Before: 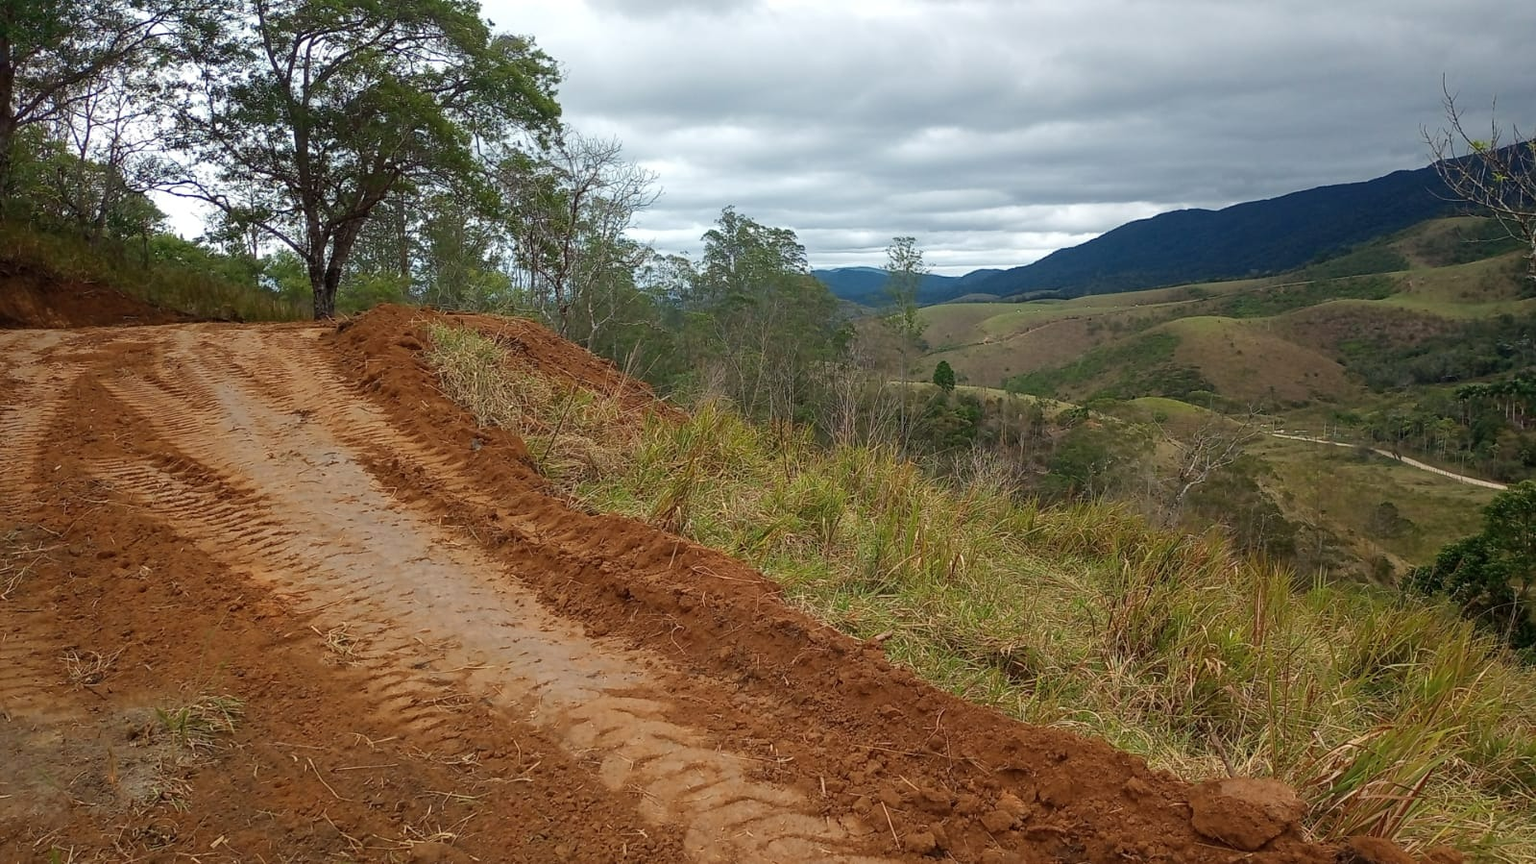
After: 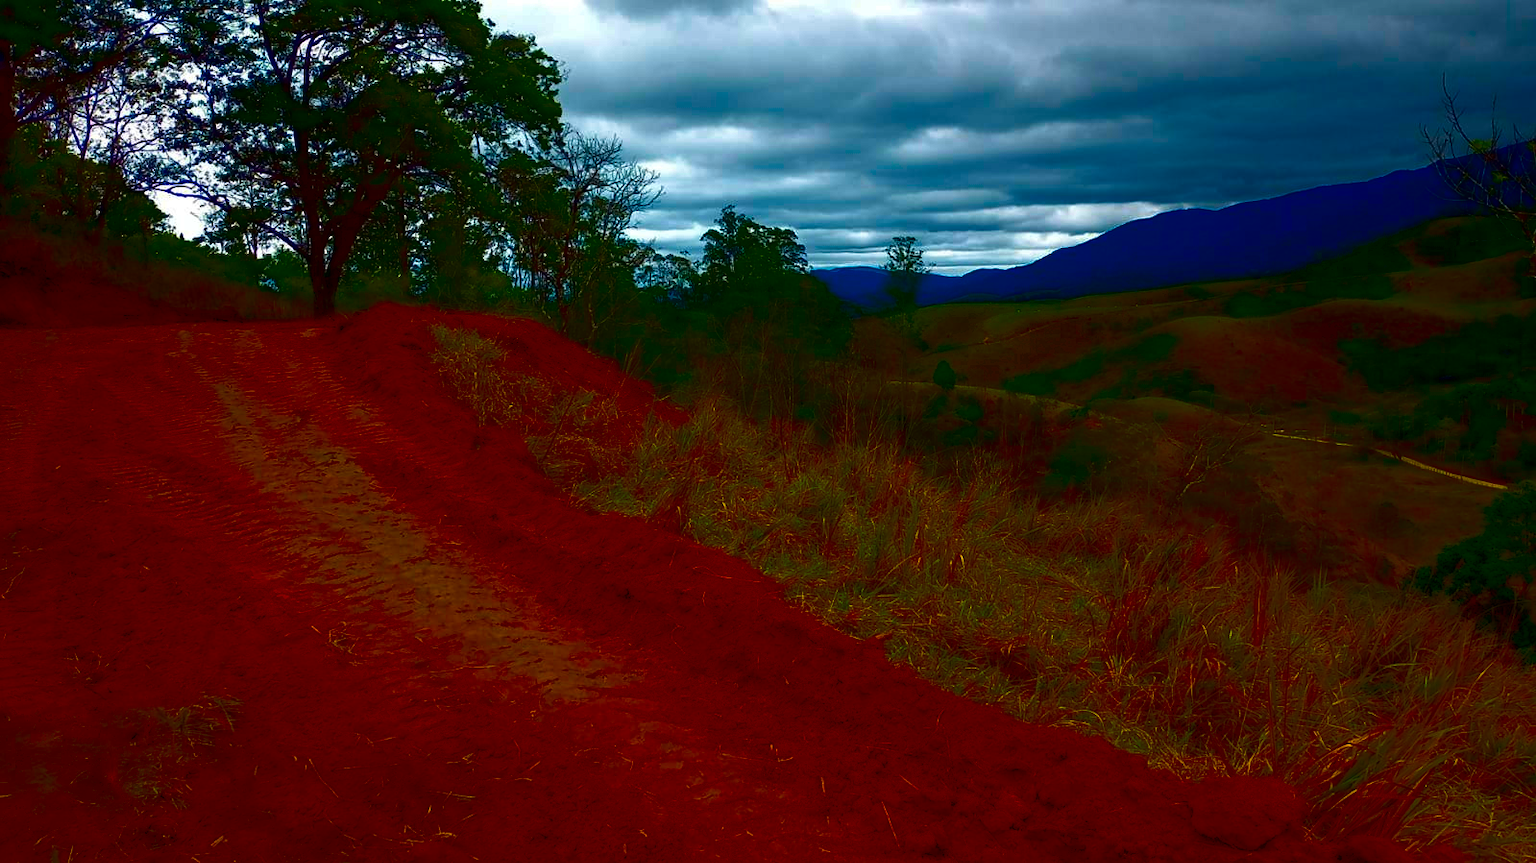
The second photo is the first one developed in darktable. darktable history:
color balance rgb: linear chroma grading › global chroma 15%, perceptual saturation grading › global saturation 30%
contrast brightness saturation: brightness -1, saturation 1
velvia: on, module defaults
